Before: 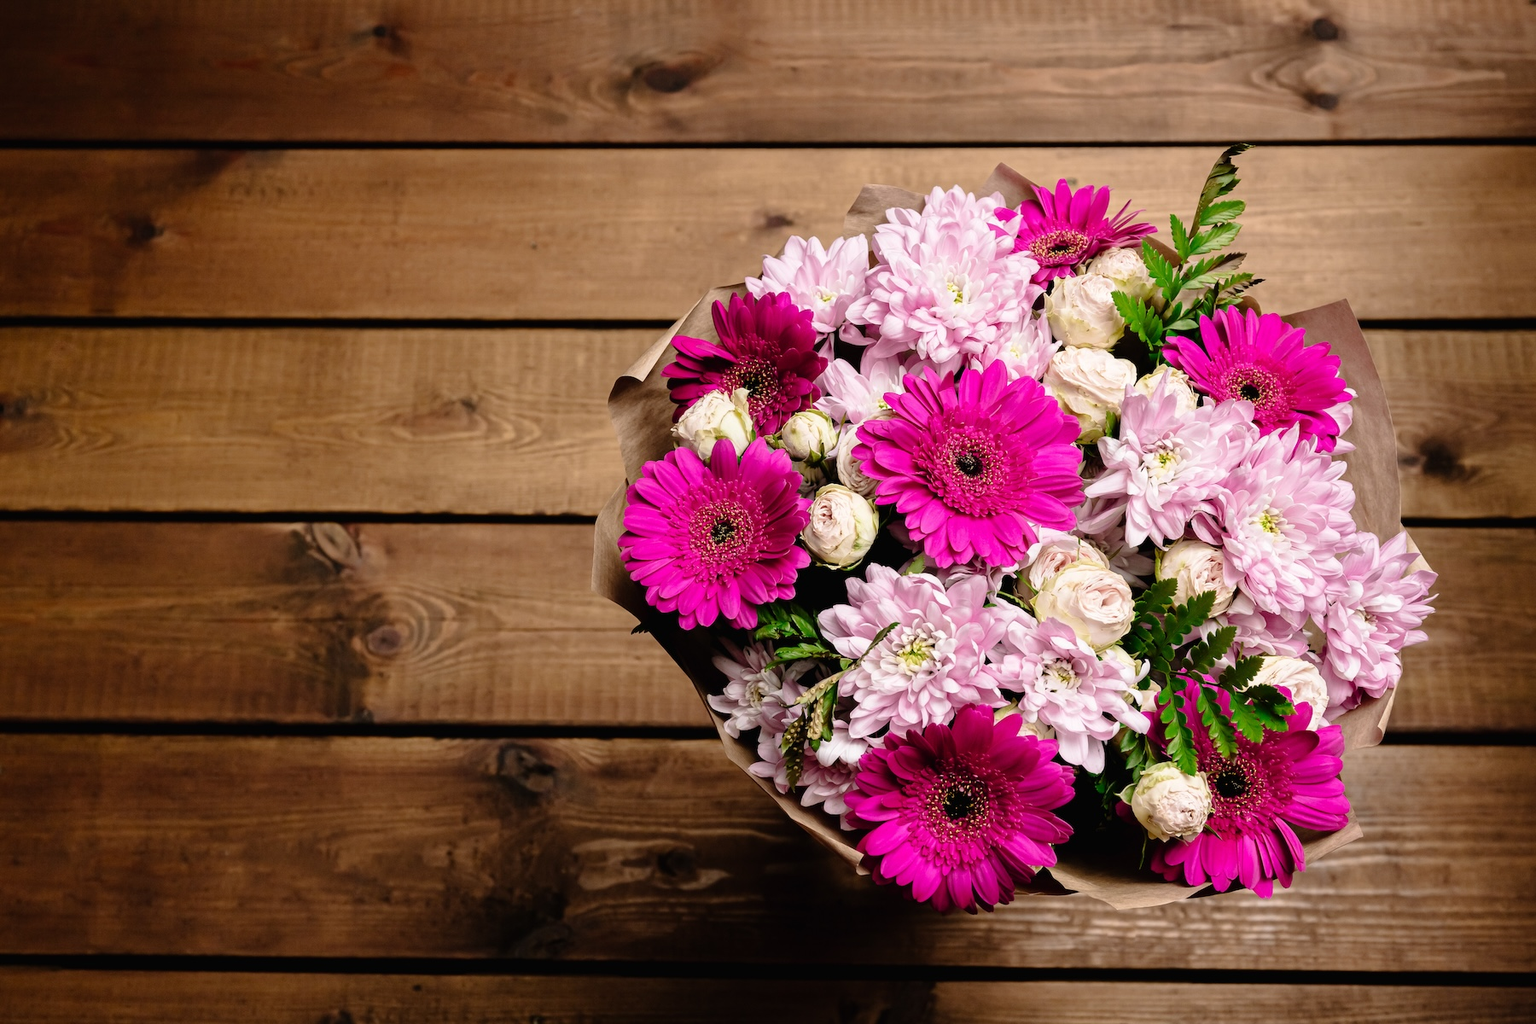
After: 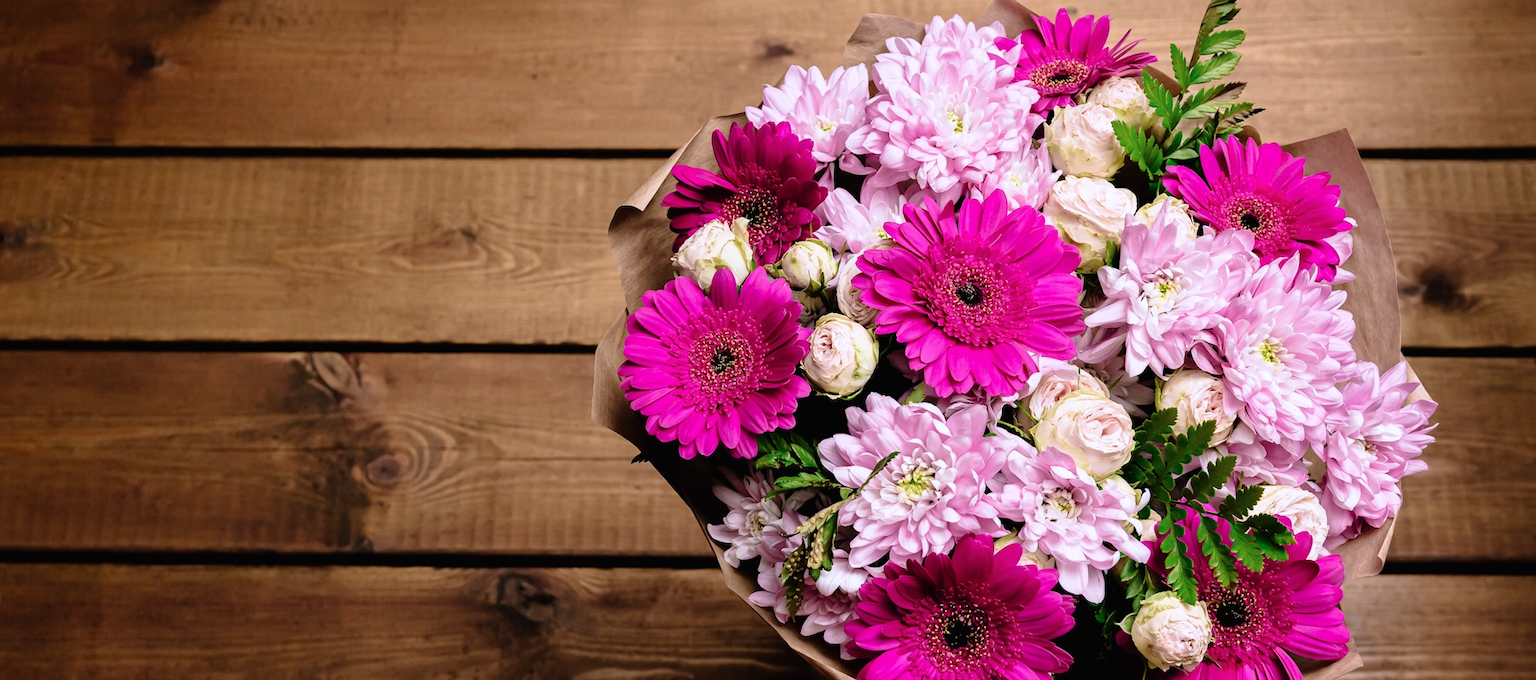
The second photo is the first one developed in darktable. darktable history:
crop: top 16.727%, bottom 16.727%
color calibration: illuminant as shot in camera, x 0.358, y 0.373, temperature 4628.91 K
velvia: on, module defaults
